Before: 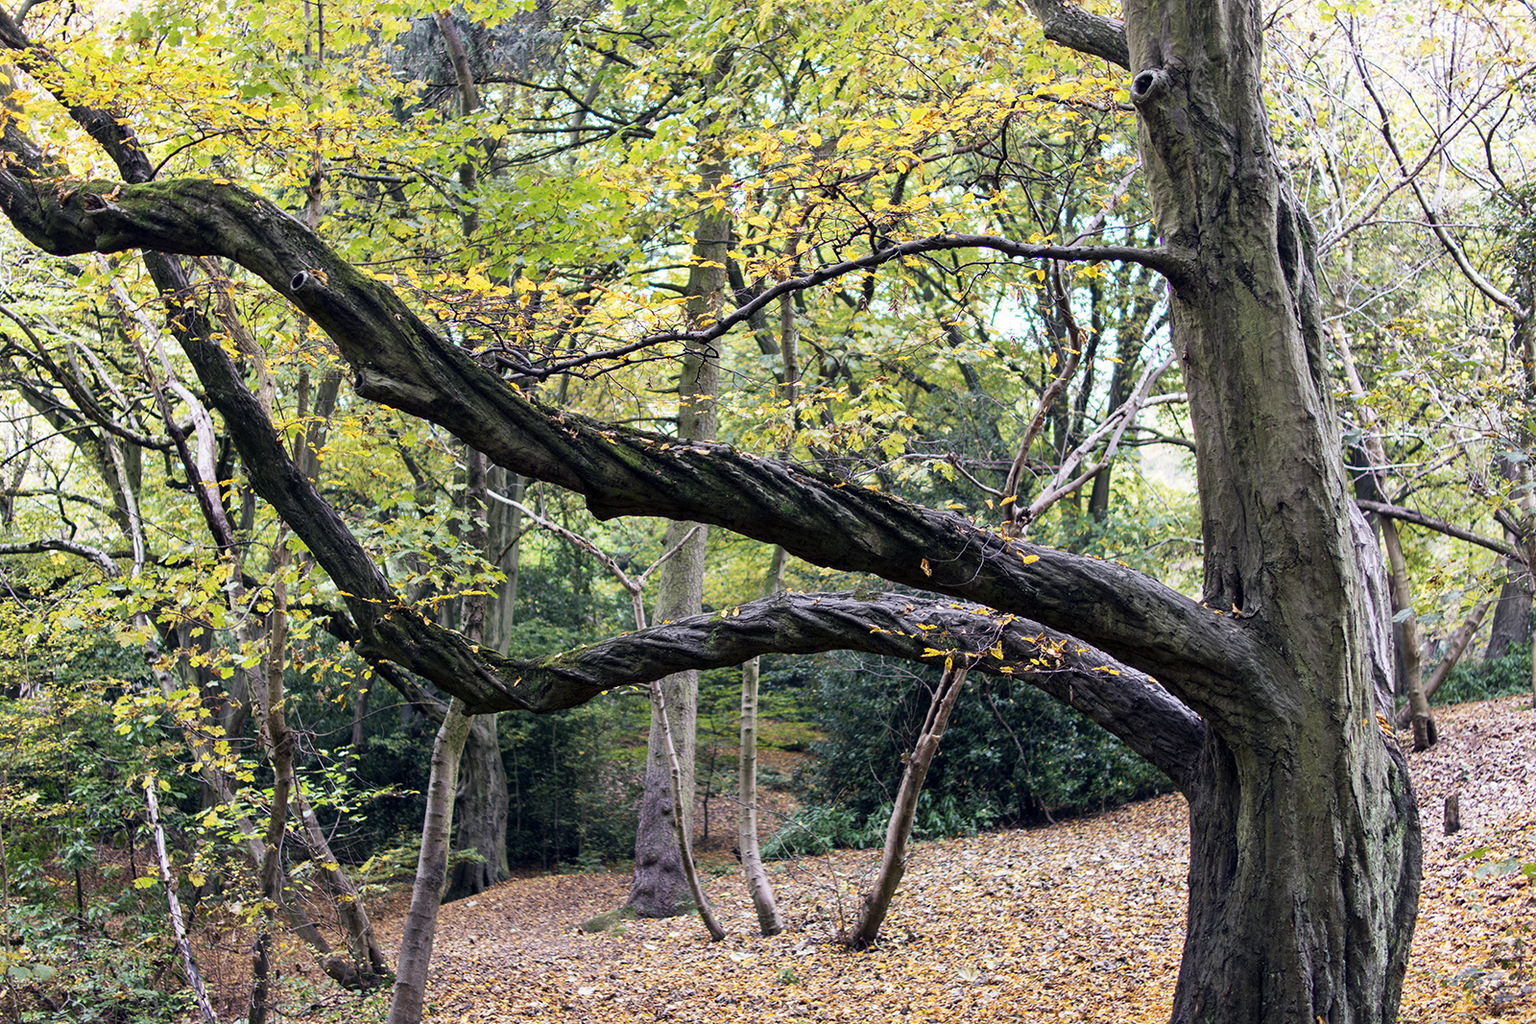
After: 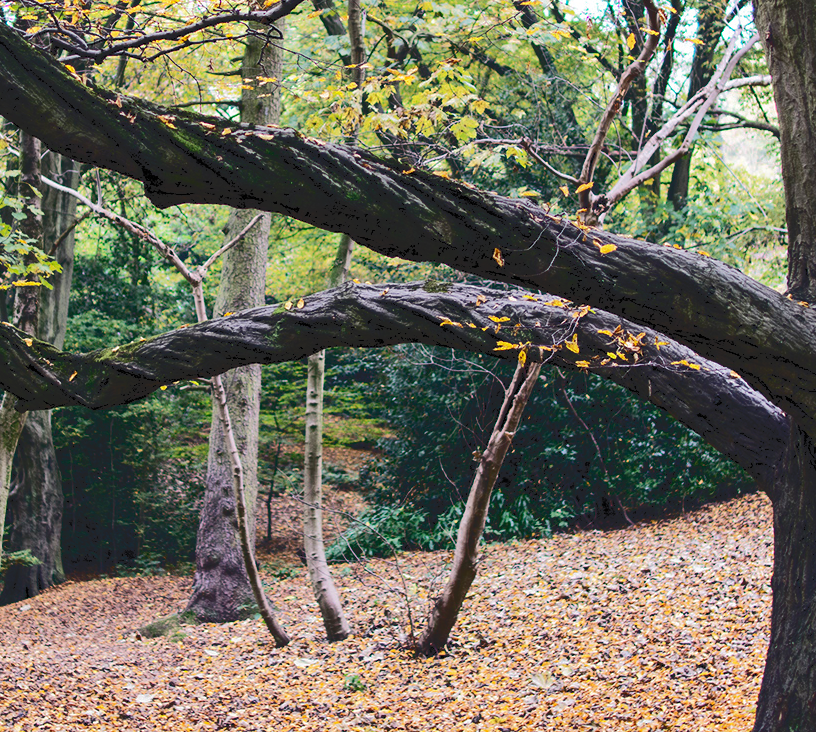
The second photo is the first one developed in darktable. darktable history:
crop and rotate: left 29.161%, top 31.361%, right 19.805%
tone curve: curves: ch0 [(0, 0) (0.003, 0.132) (0.011, 0.136) (0.025, 0.14) (0.044, 0.147) (0.069, 0.149) (0.1, 0.156) (0.136, 0.163) (0.177, 0.177) (0.224, 0.2) (0.277, 0.251) (0.335, 0.311) (0.399, 0.387) (0.468, 0.487) (0.543, 0.585) (0.623, 0.675) (0.709, 0.742) (0.801, 0.81) (0.898, 0.867) (1, 1)], color space Lab, independent channels, preserve colors none
